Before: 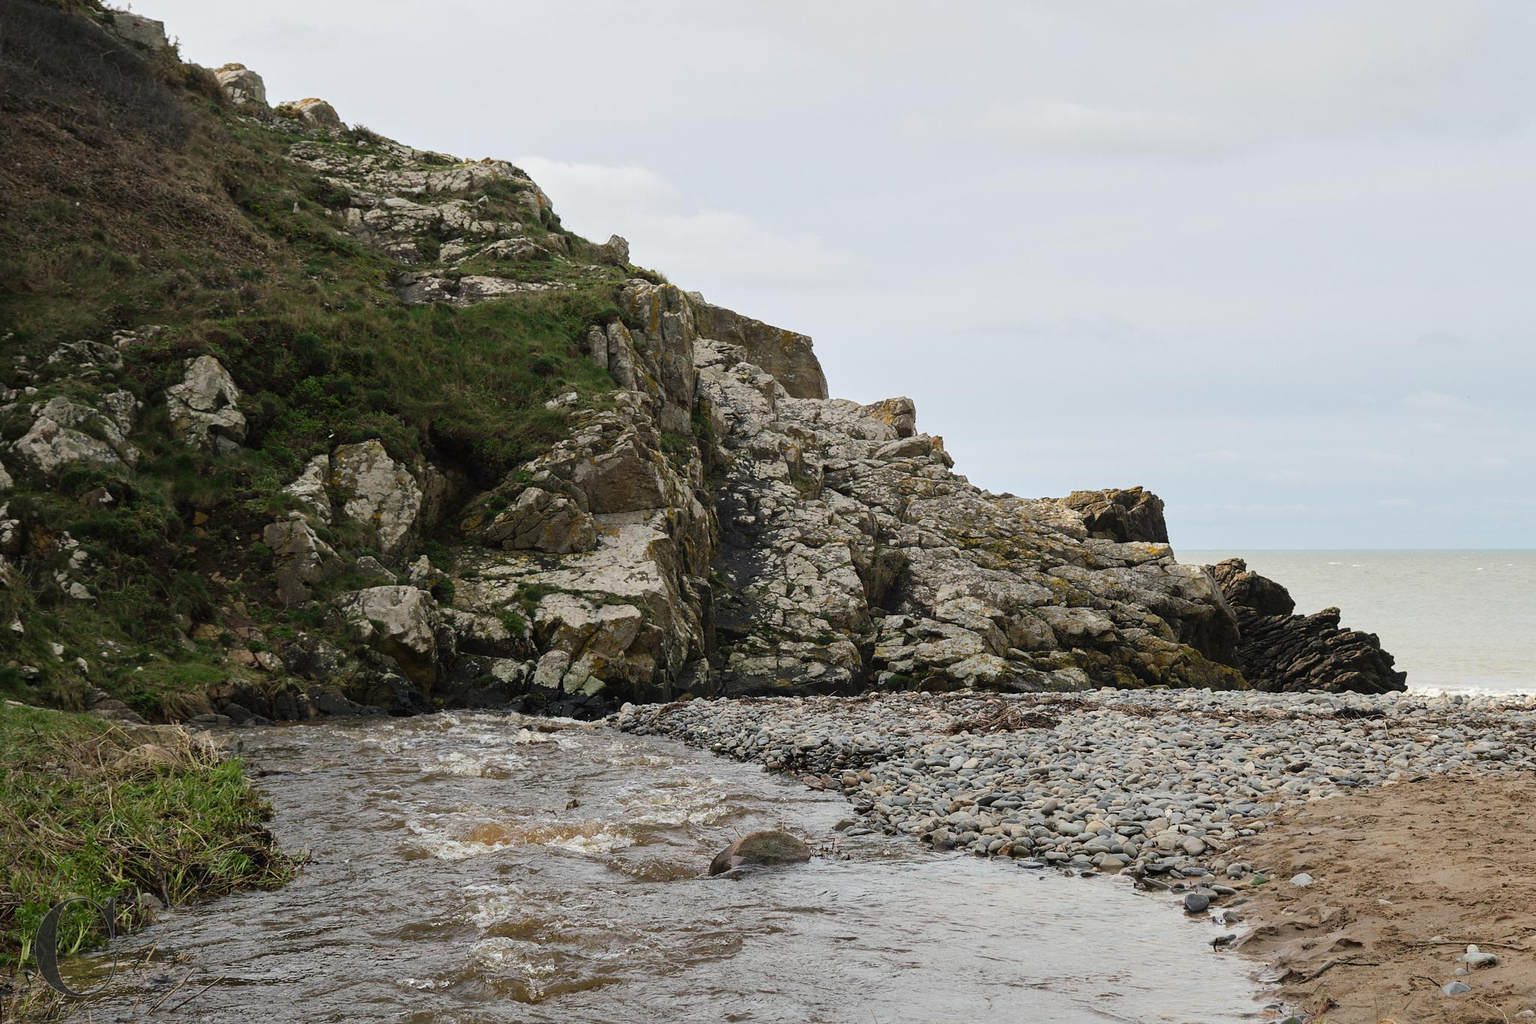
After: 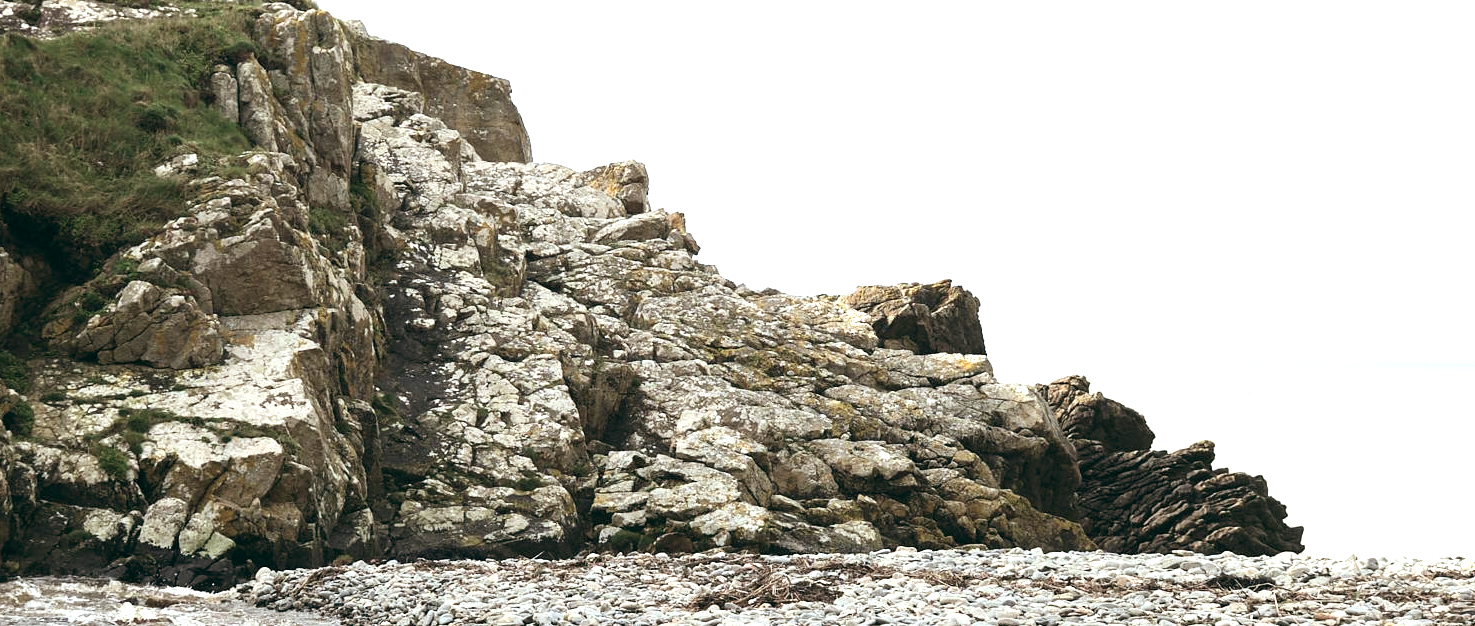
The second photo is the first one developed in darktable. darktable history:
color balance: lift [1, 0.994, 1.002, 1.006], gamma [0.957, 1.081, 1.016, 0.919], gain [0.97, 0.972, 1.01, 1.028], input saturation 91.06%, output saturation 79.8%
exposure: black level correction 0, exposure 1.2 EV, compensate exposure bias true, compensate highlight preservation false
tone equalizer: -8 EV 0.06 EV, smoothing diameter 25%, edges refinement/feathering 10, preserve details guided filter
crop and rotate: left 27.938%, top 27.046%, bottom 27.046%
